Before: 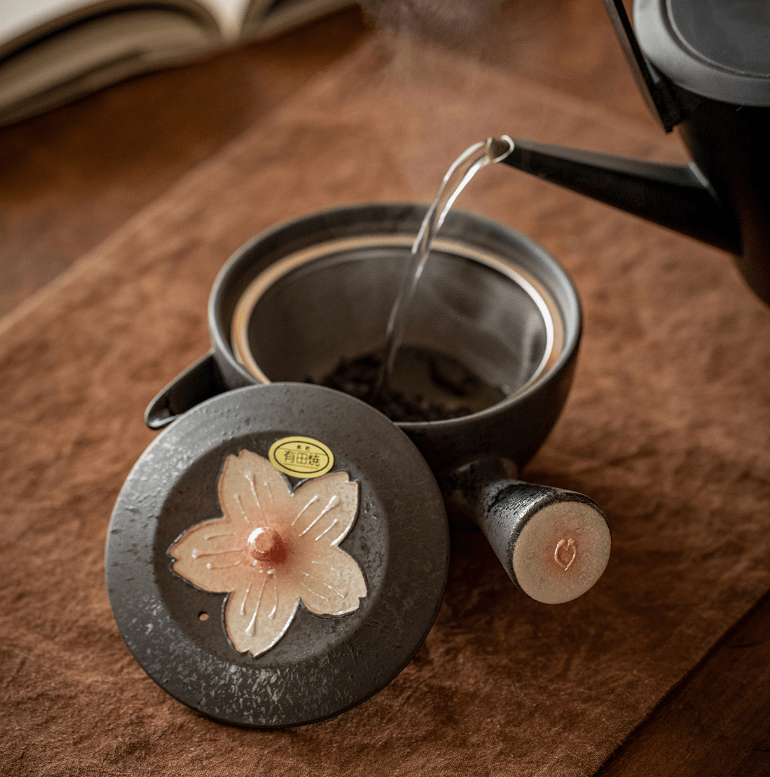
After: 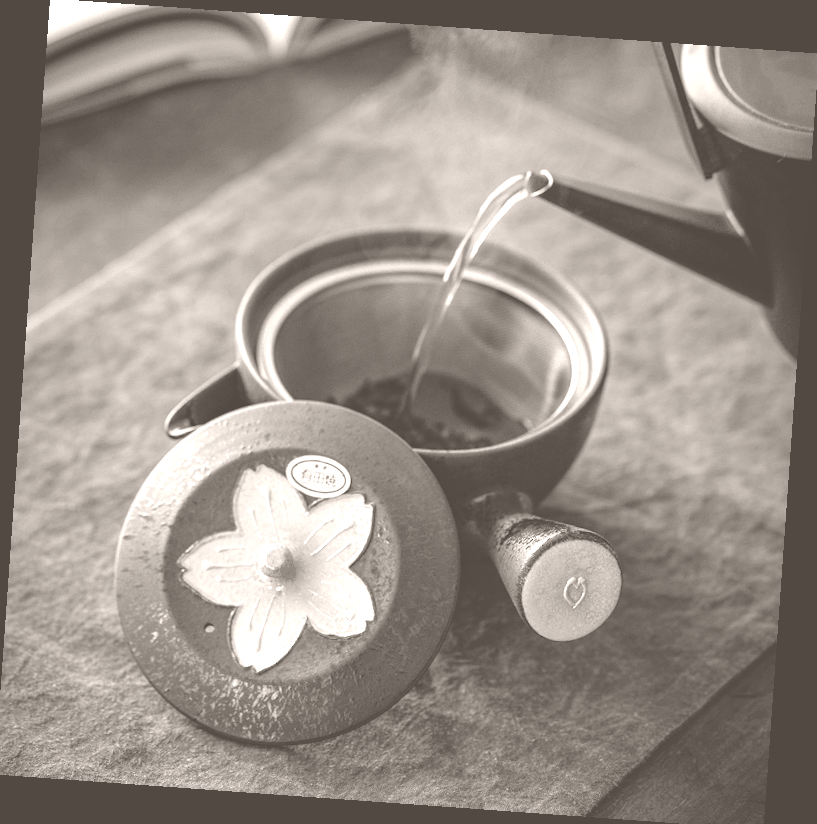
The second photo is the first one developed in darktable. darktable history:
crop and rotate: left 0.614%, top 0.179%, bottom 0.309%
rotate and perspective: rotation 4.1°, automatic cropping off
white balance: red 0.954, blue 1.079
colorize: hue 34.49°, saturation 35.33%, source mix 100%, lightness 55%, version 1
